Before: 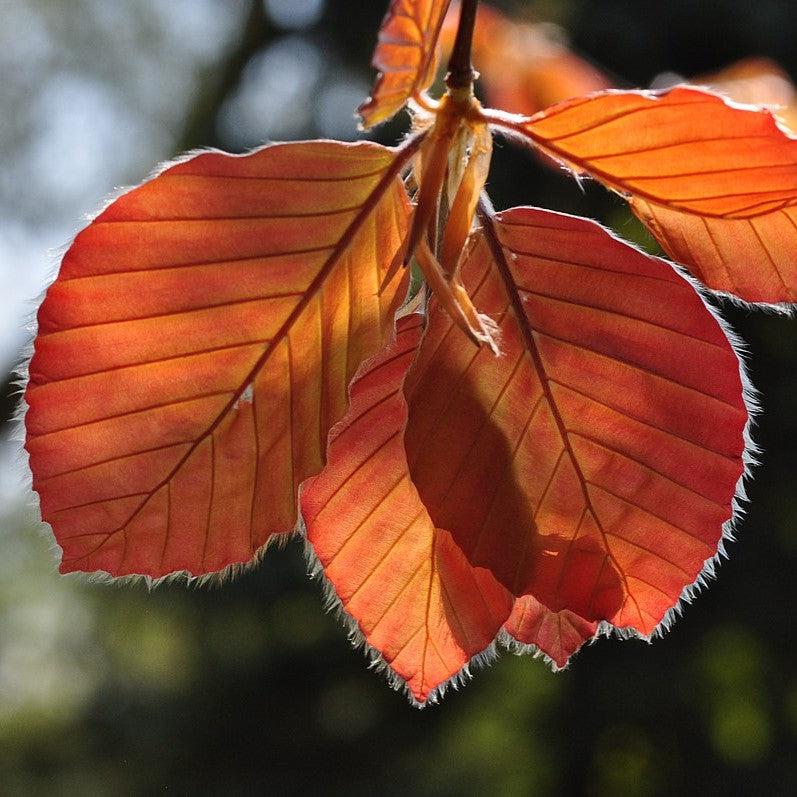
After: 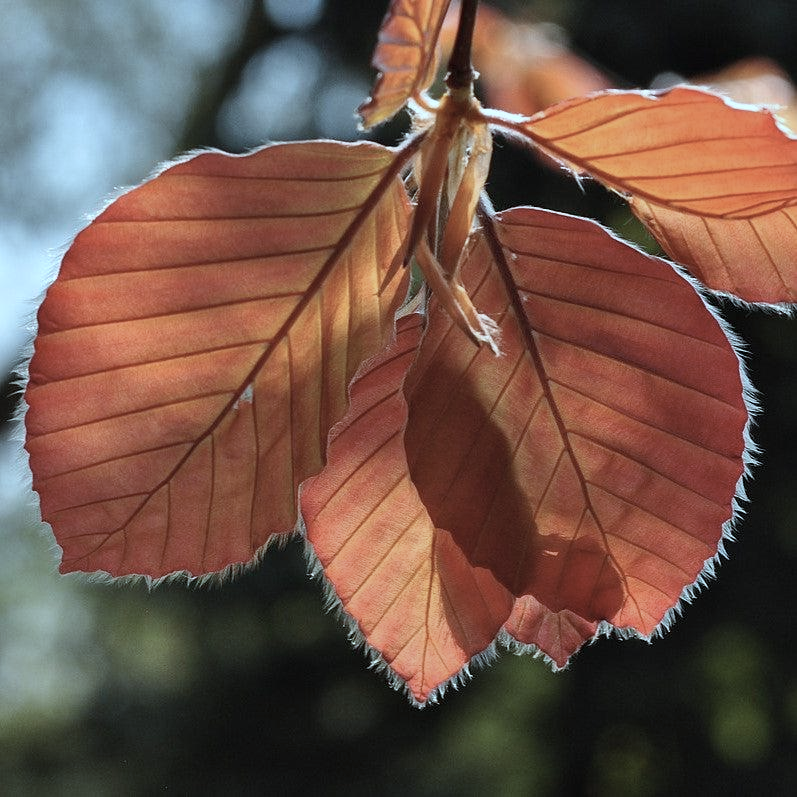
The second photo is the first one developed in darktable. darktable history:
color correction: highlights a* -12.88, highlights b* -17.95, saturation 0.697
